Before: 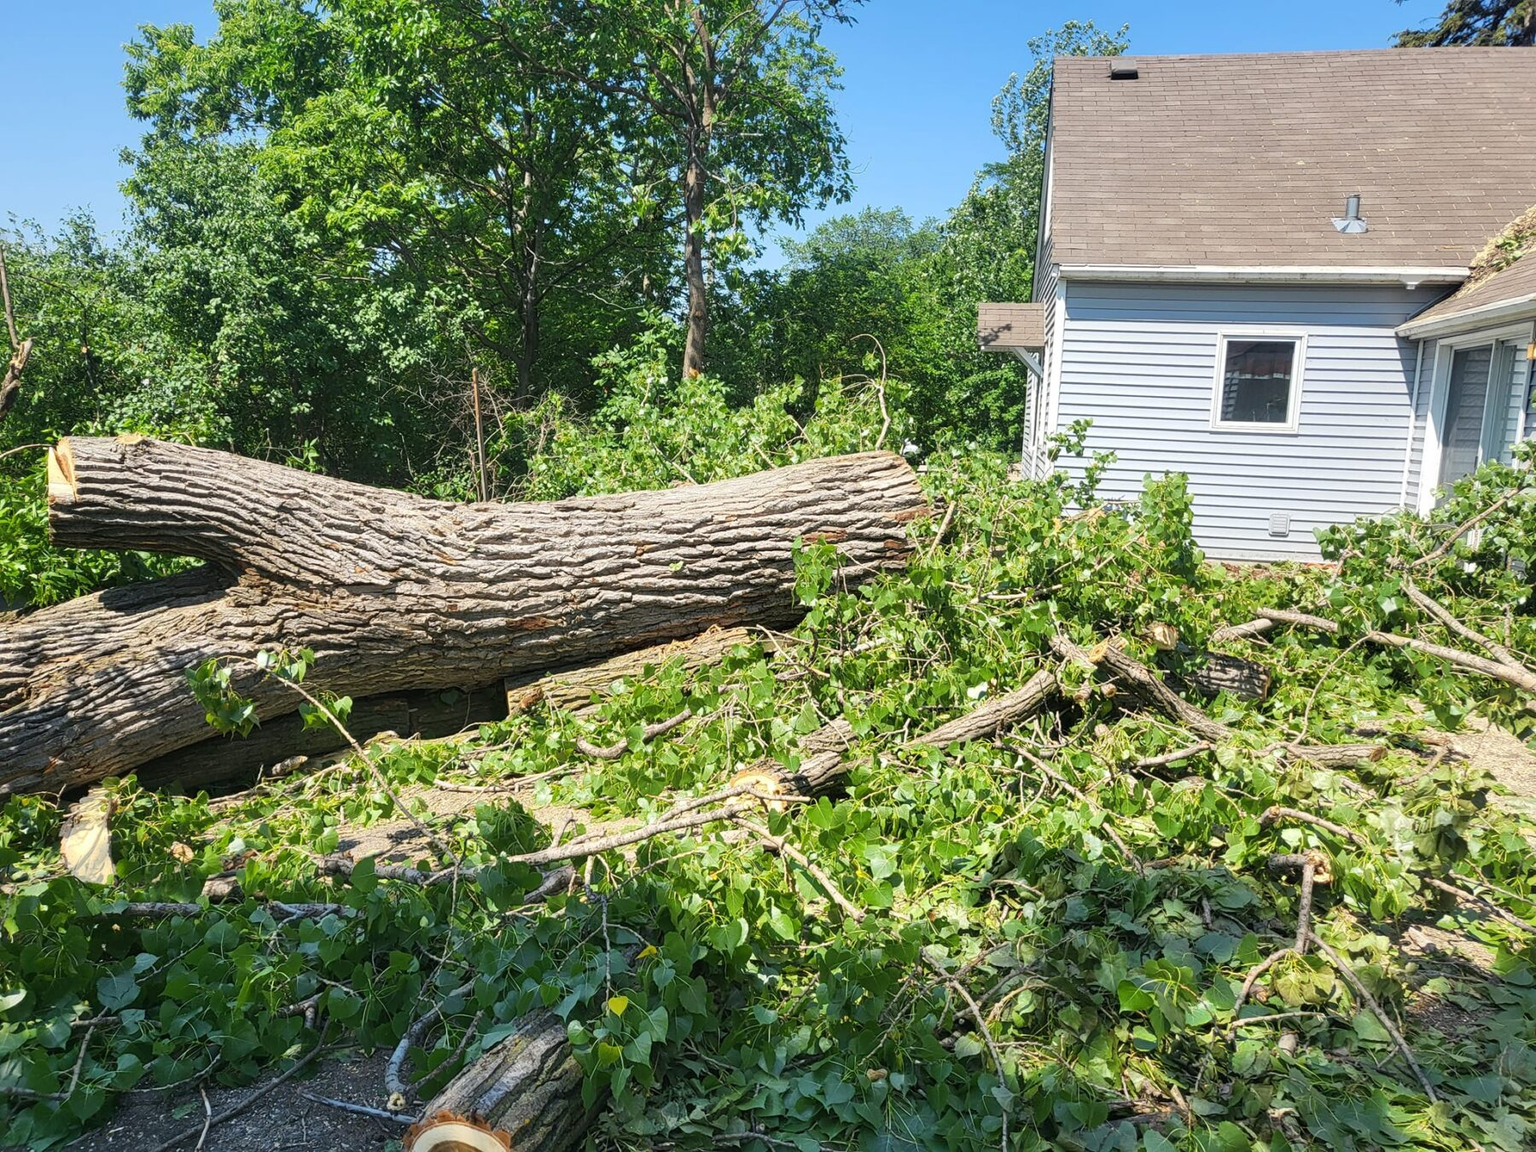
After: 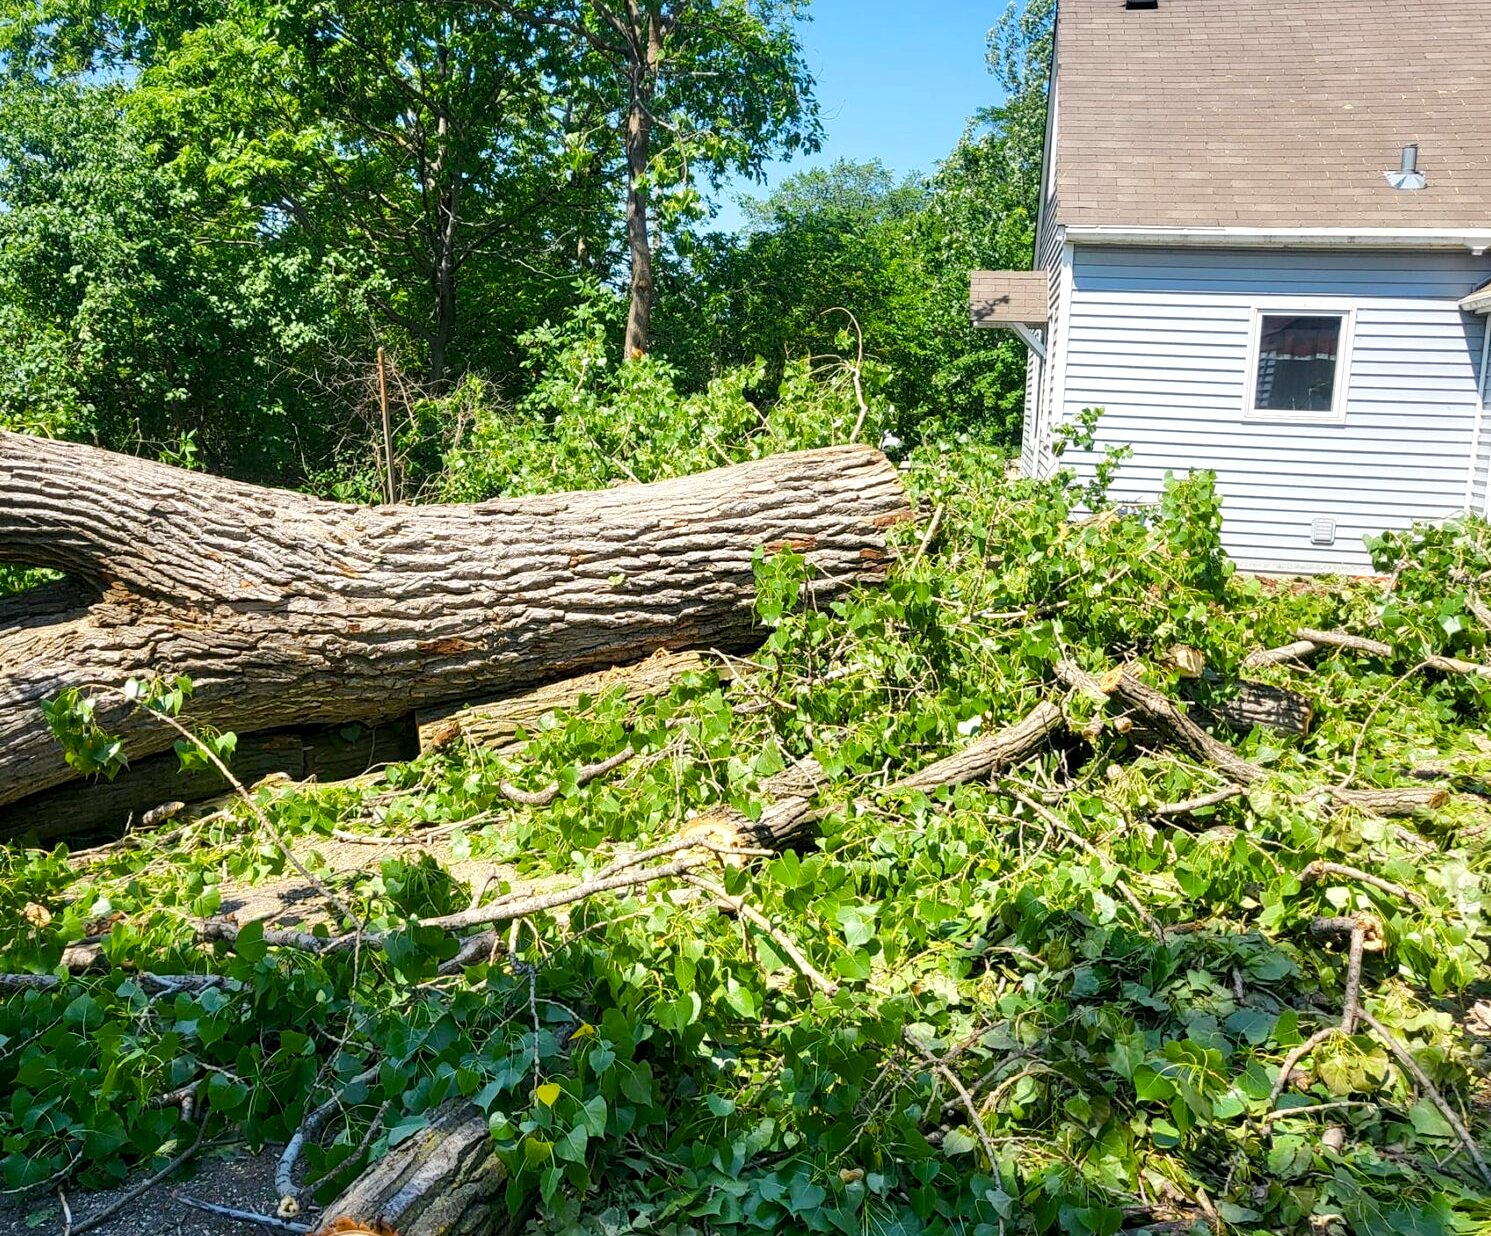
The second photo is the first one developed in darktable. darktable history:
crop: left 9.807%, top 6.259%, right 7.334%, bottom 2.177%
color balance rgb: global offset › luminance -0.51%, perceptual saturation grading › global saturation 27.53%, perceptual saturation grading › highlights -25%, perceptual saturation grading › shadows 25%, perceptual brilliance grading › highlights 6.62%, perceptual brilliance grading › mid-tones 17.07%, perceptual brilliance grading › shadows -5.23%
